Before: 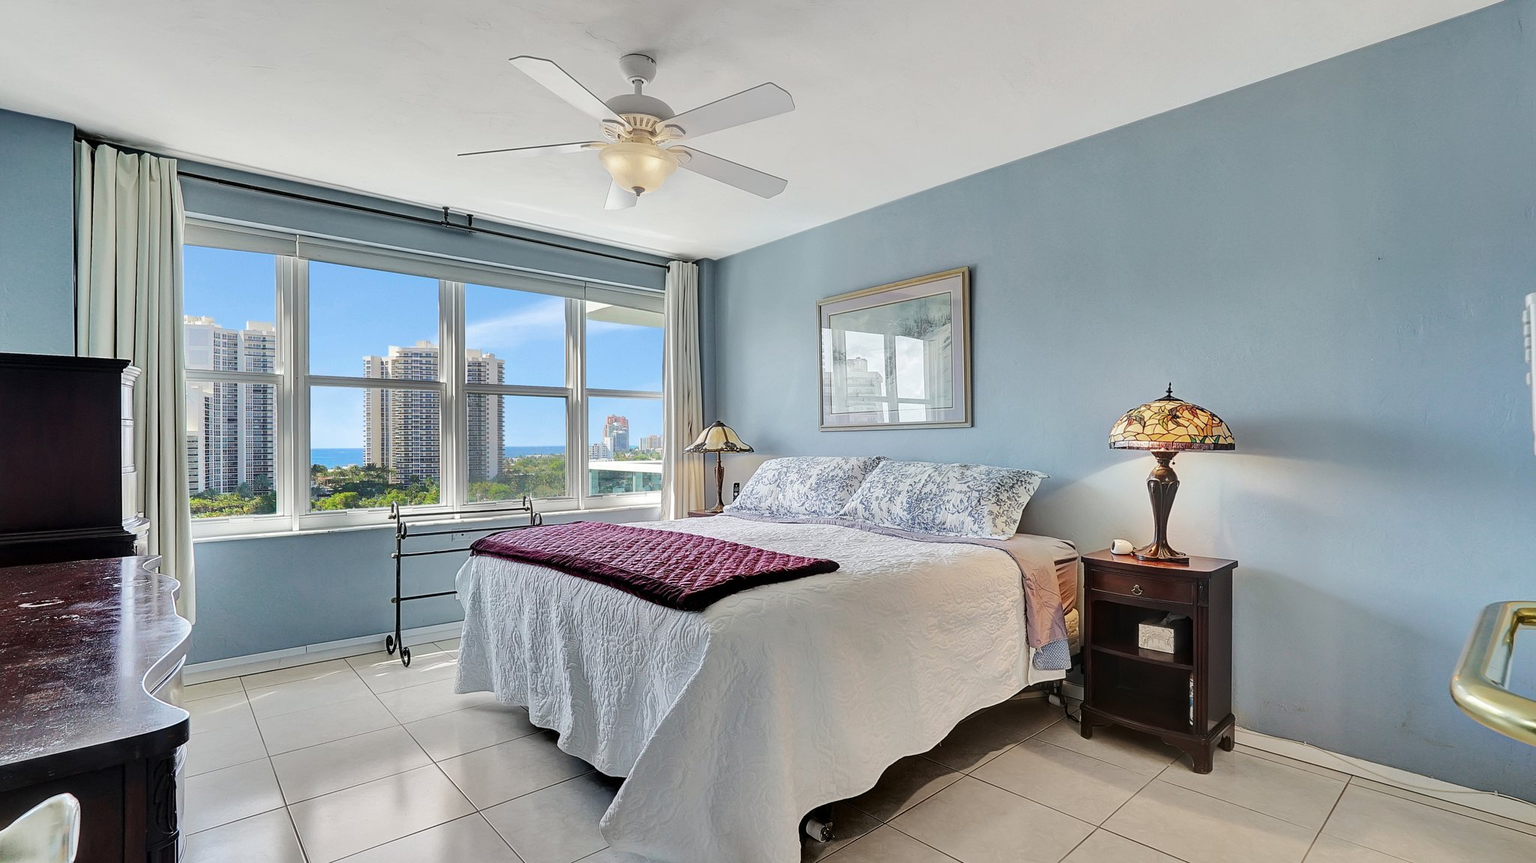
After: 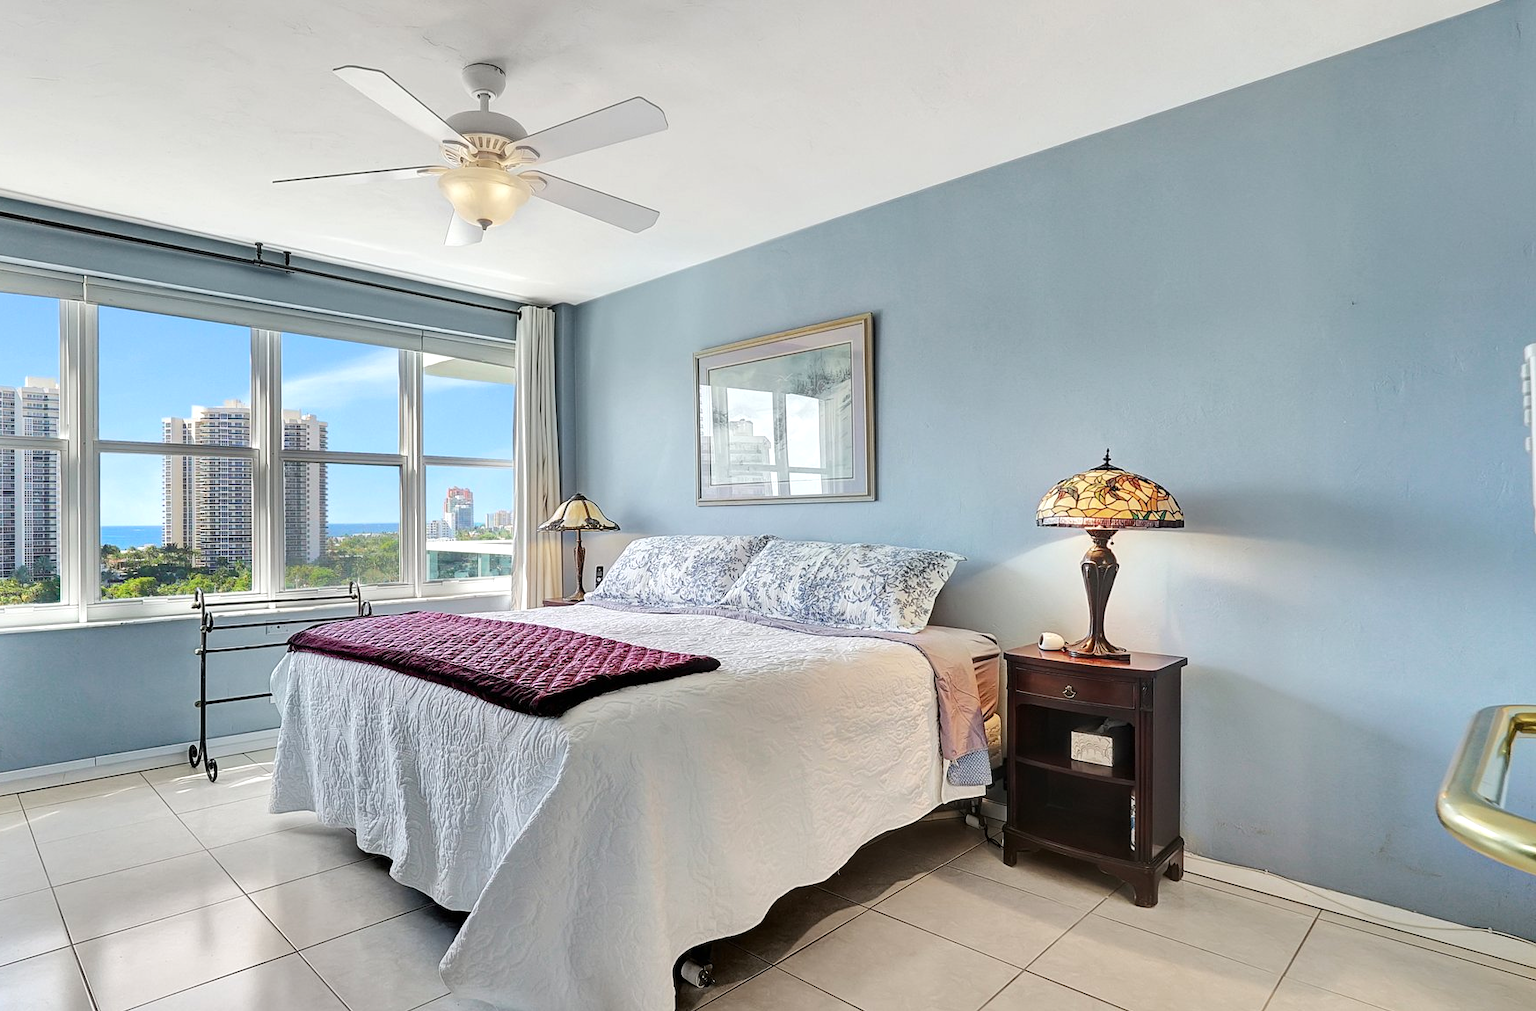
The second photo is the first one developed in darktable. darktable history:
crop and rotate: left 14.677%
exposure: exposure 0.267 EV, compensate highlight preservation false
